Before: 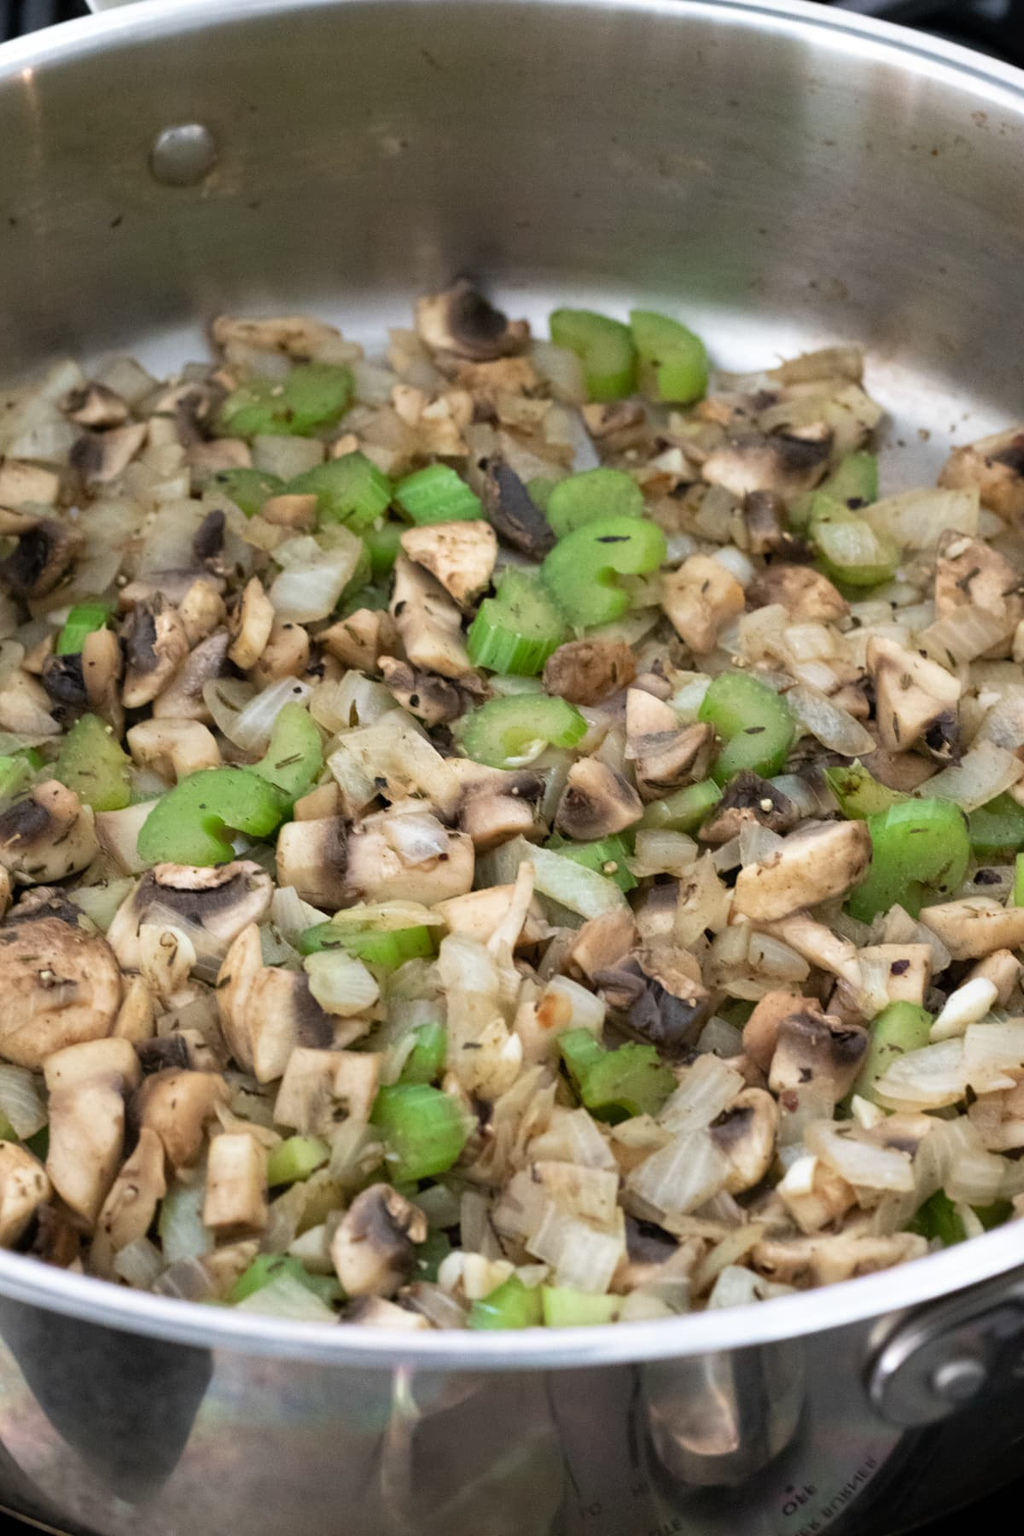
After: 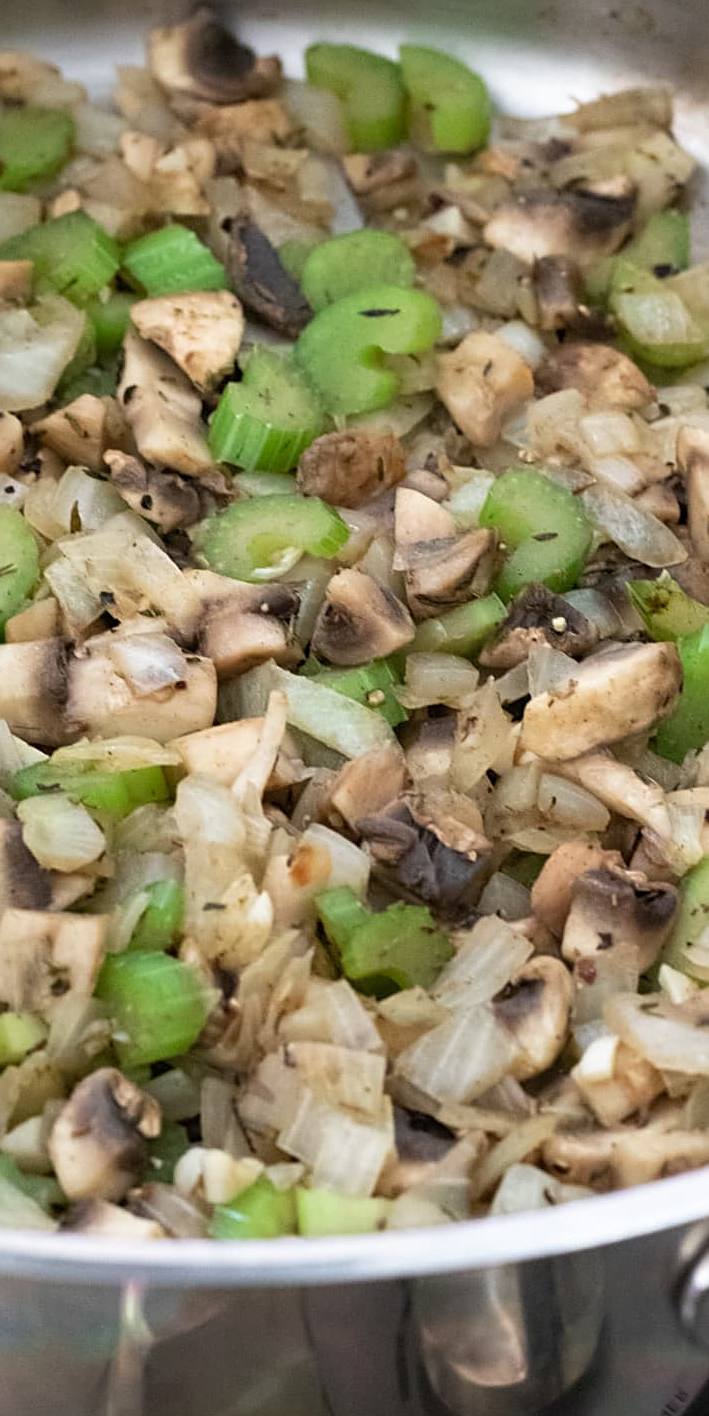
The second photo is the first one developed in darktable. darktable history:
sharpen: on, module defaults
crop and rotate: left 28.256%, top 17.734%, right 12.656%, bottom 3.573%
